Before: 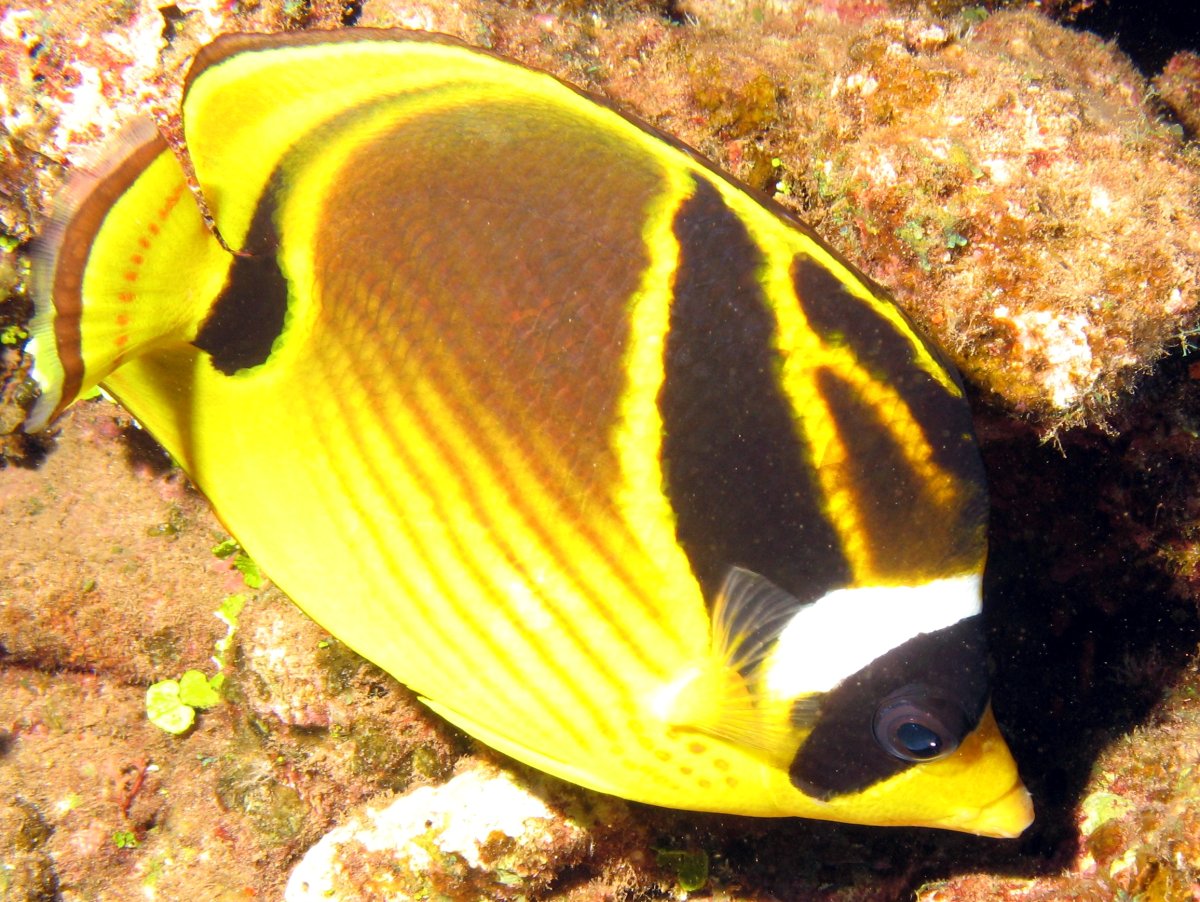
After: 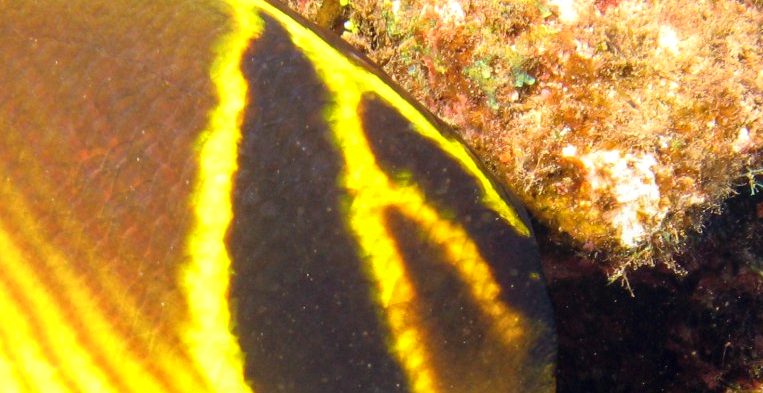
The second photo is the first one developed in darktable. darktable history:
color balance rgb: shadows lift › chroma 2.001%, shadows lift › hue 220.45°, perceptual saturation grading › global saturation -0.878%, perceptual brilliance grading › global brilliance 3.438%, global vibrance 9.338%
crop: left 36.018%, top 17.885%, right 0.32%, bottom 38.49%
local contrast: detail 109%
